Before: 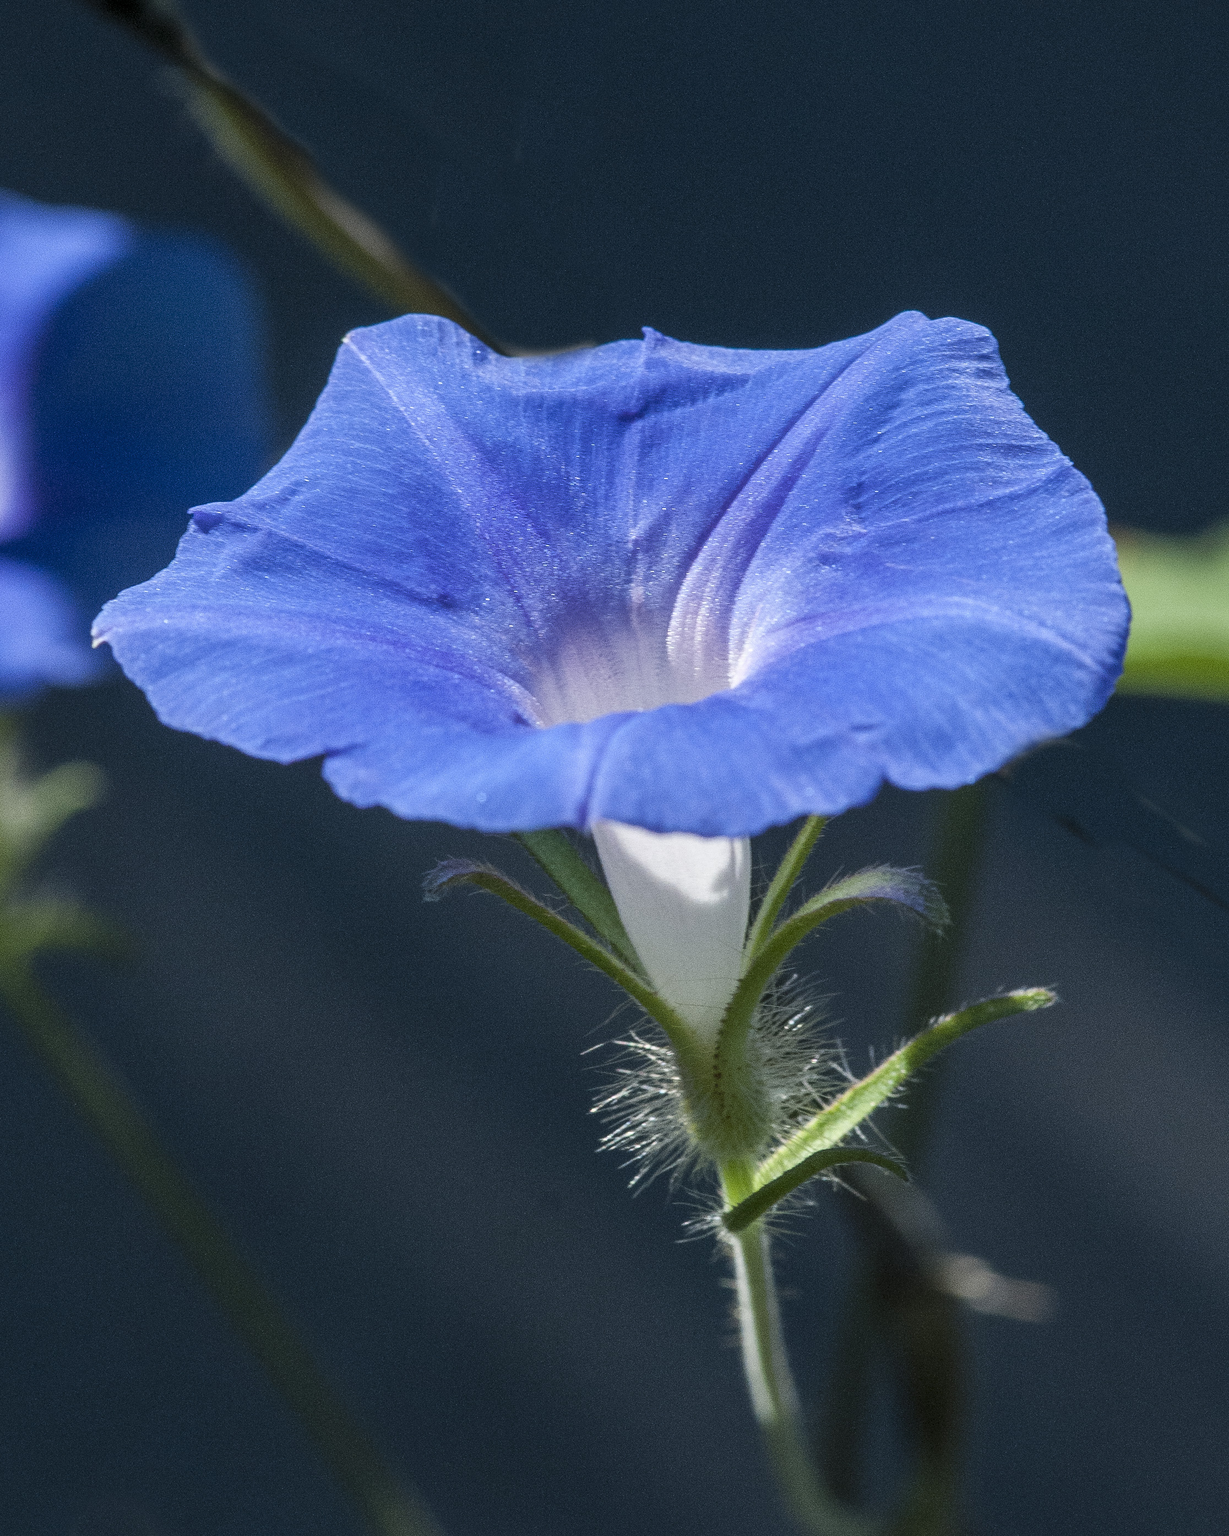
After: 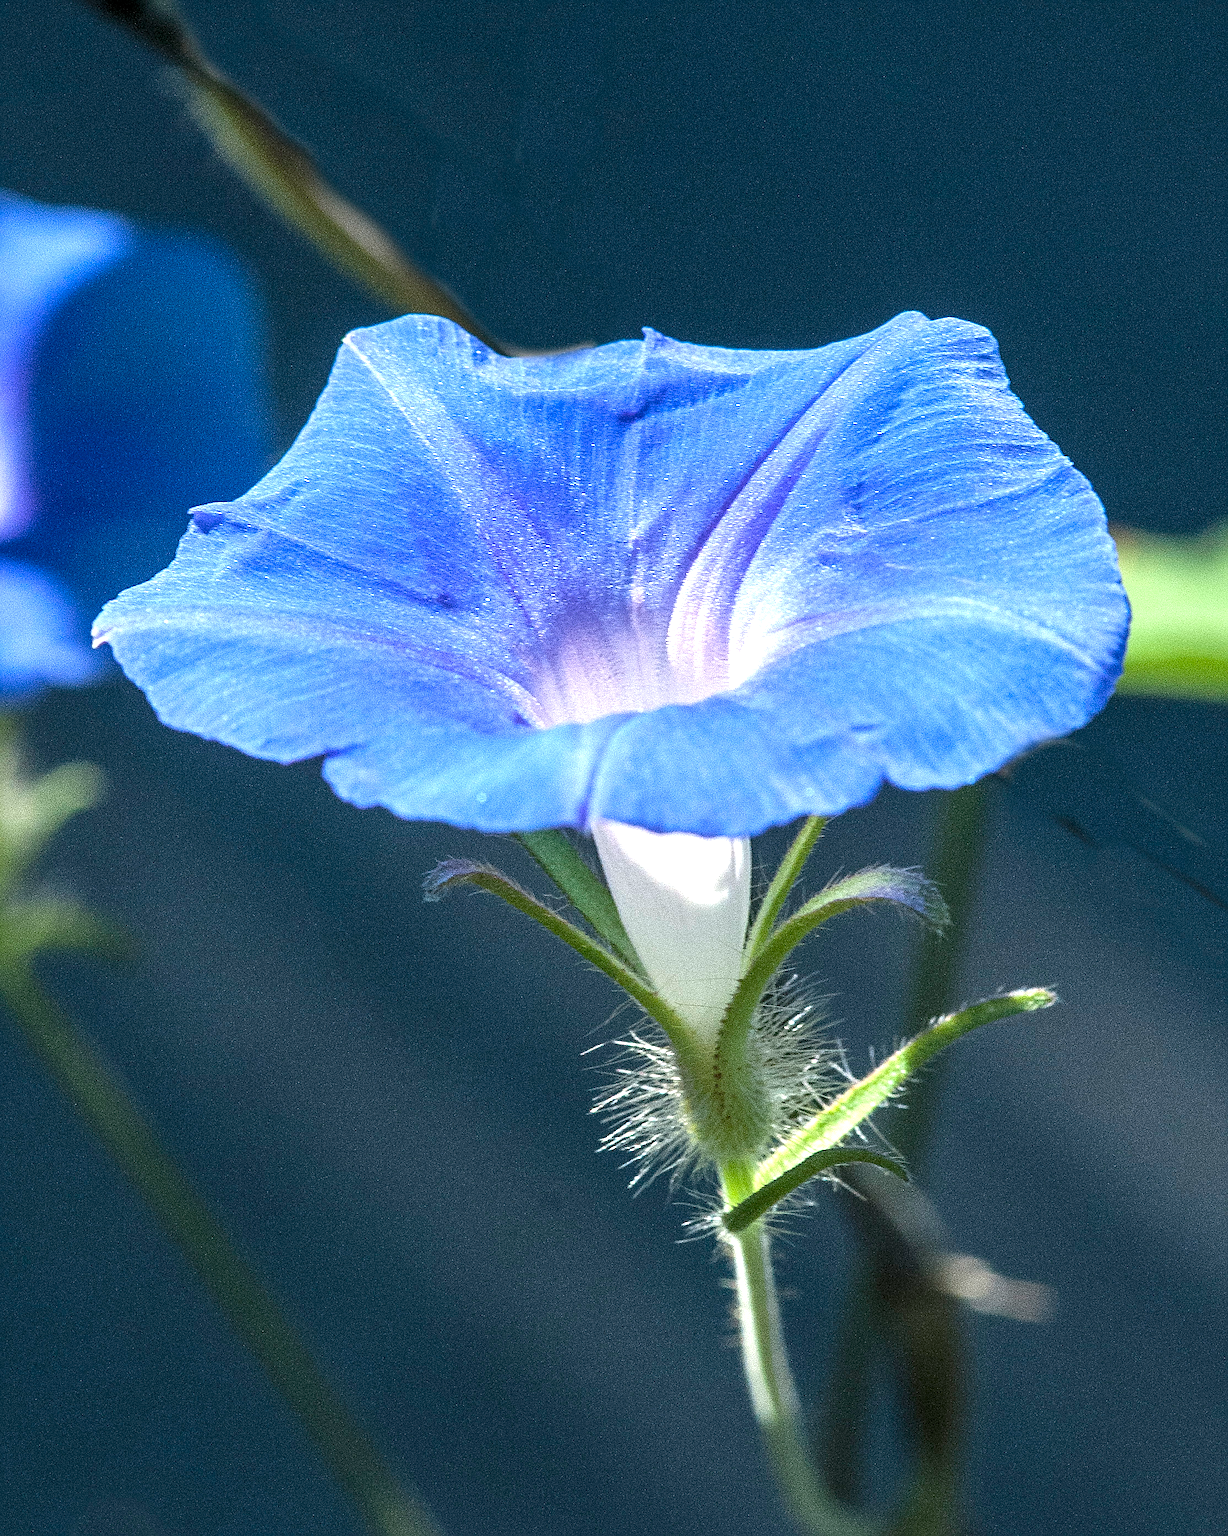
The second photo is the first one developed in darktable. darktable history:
exposure: exposure 1.063 EV, compensate highlight preservation false
sharpen: on, module defaults
haze removal: compatibility mode true, adaptive false
